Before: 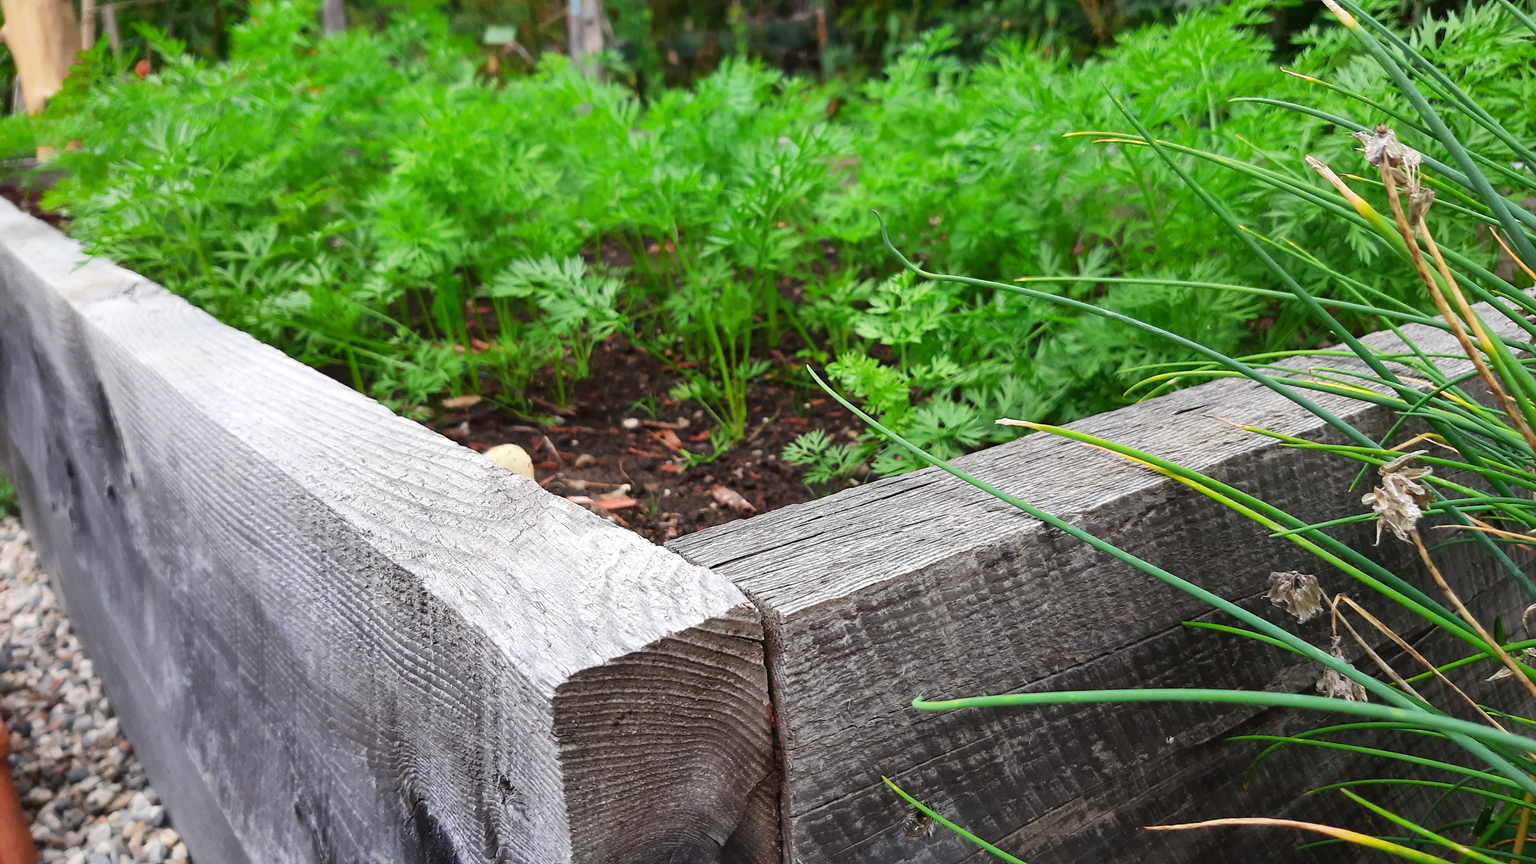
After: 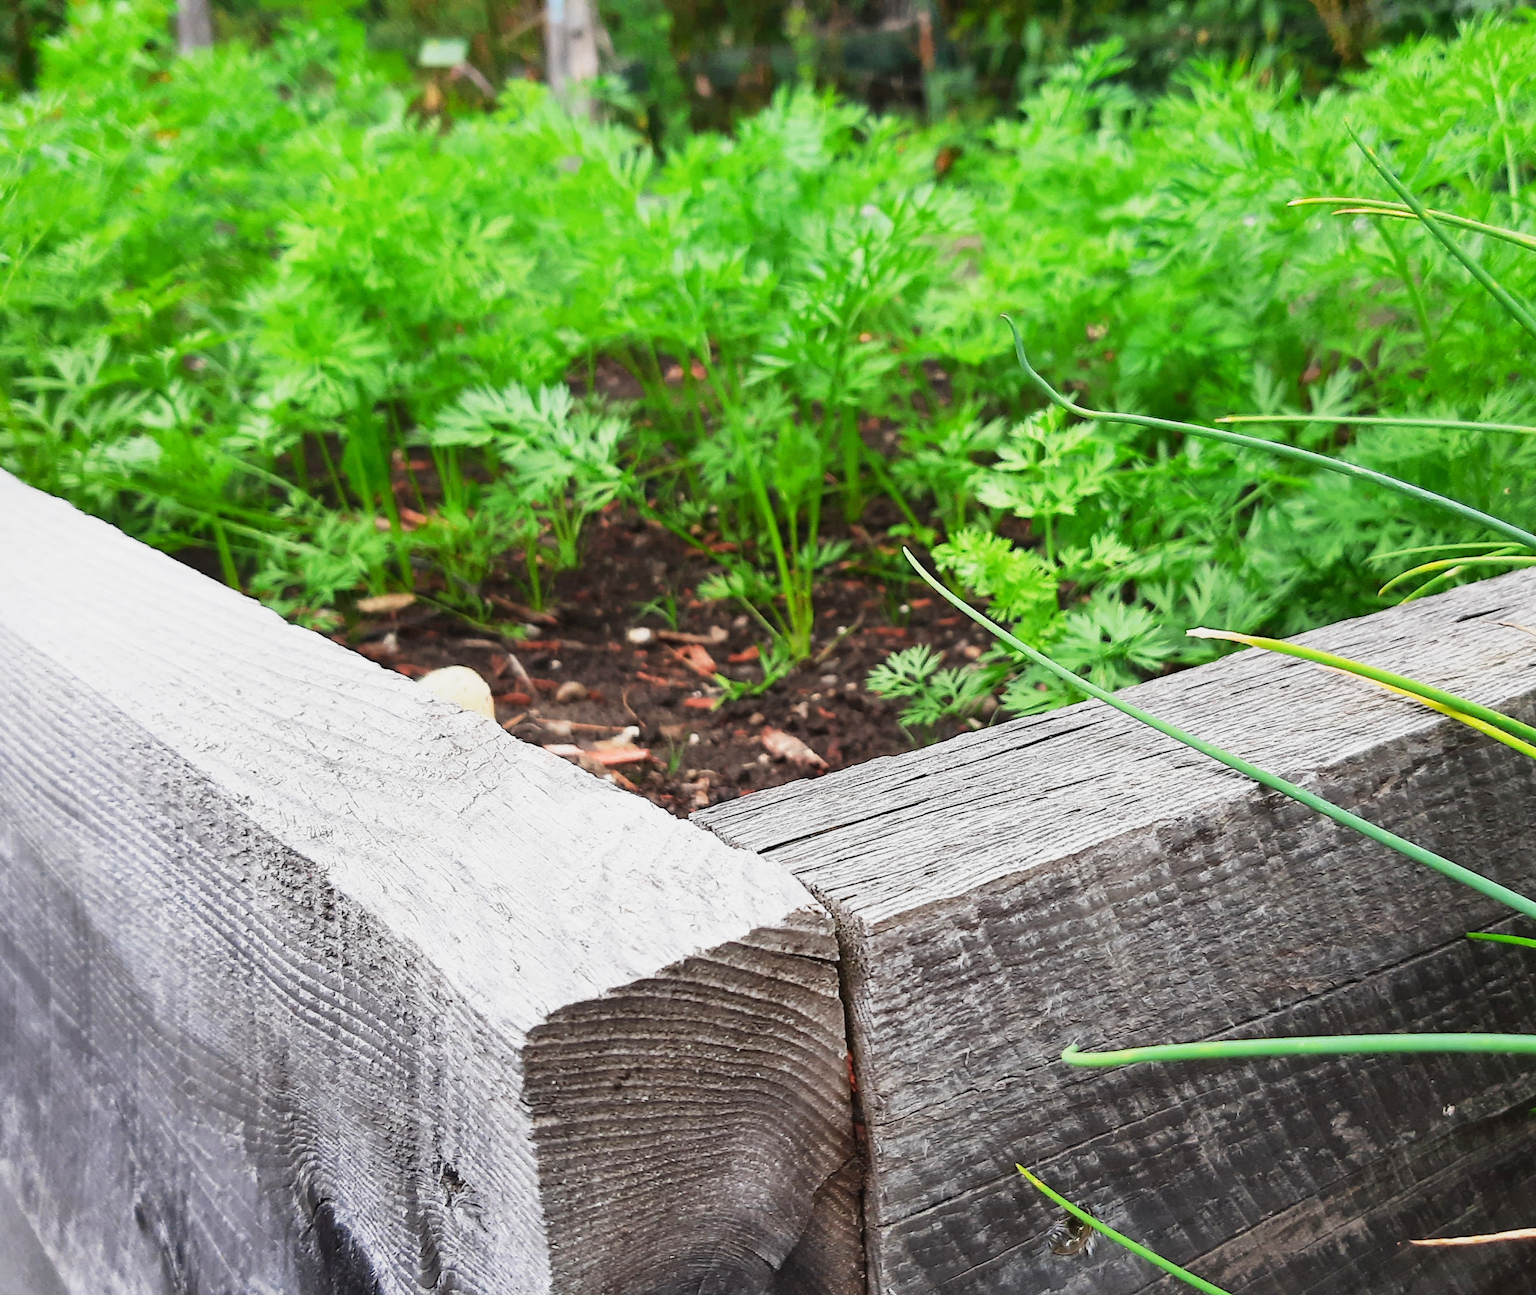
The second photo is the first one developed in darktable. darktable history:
crop and rotate: left 13.342%, right 19.991%
base curve: curves: ch0 [(0, 0) (0.088, 0.125) (0.176, 0.251) (0.354, 0.501) (0.613, 0.749) (1, 0.877)], preserve colors none
